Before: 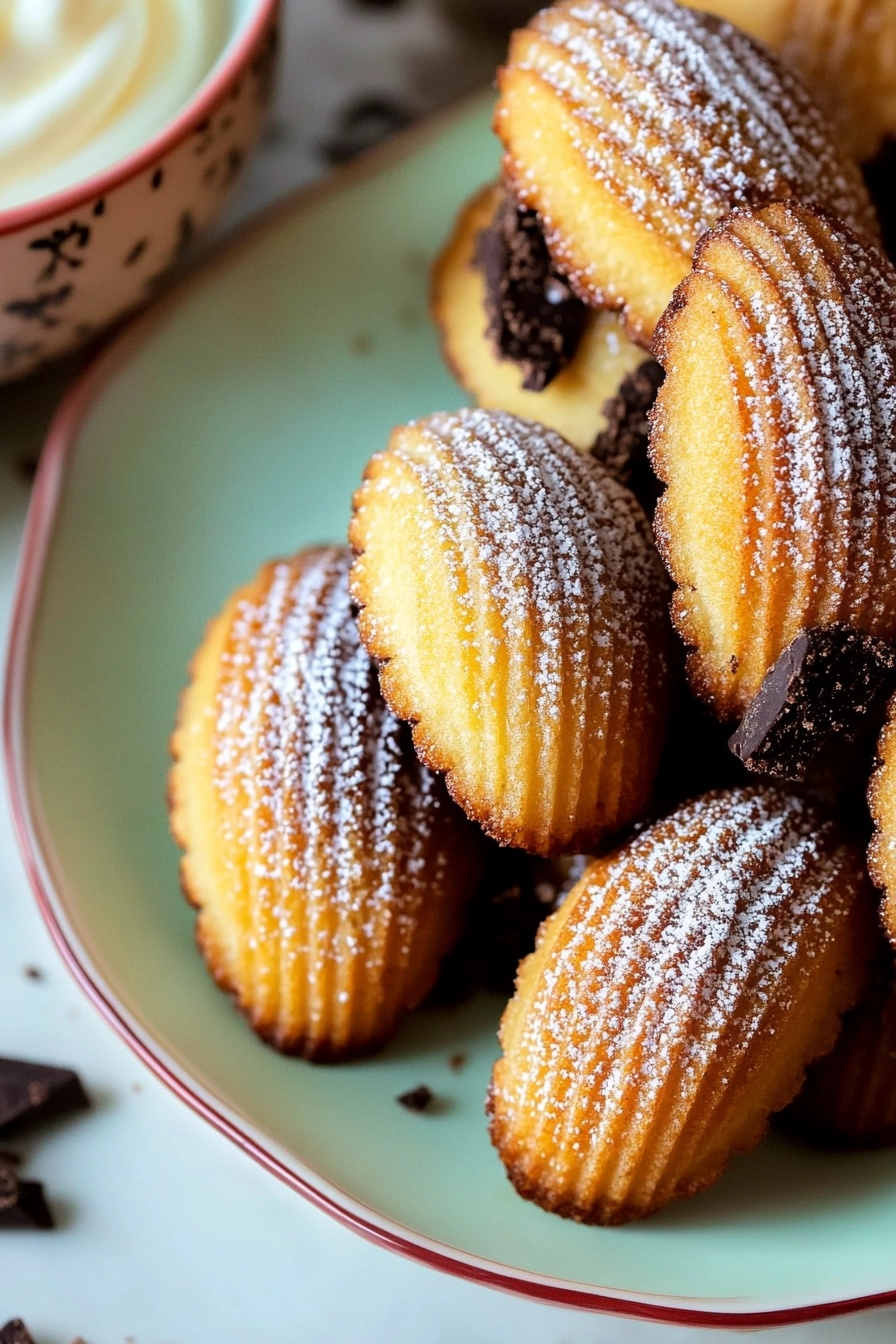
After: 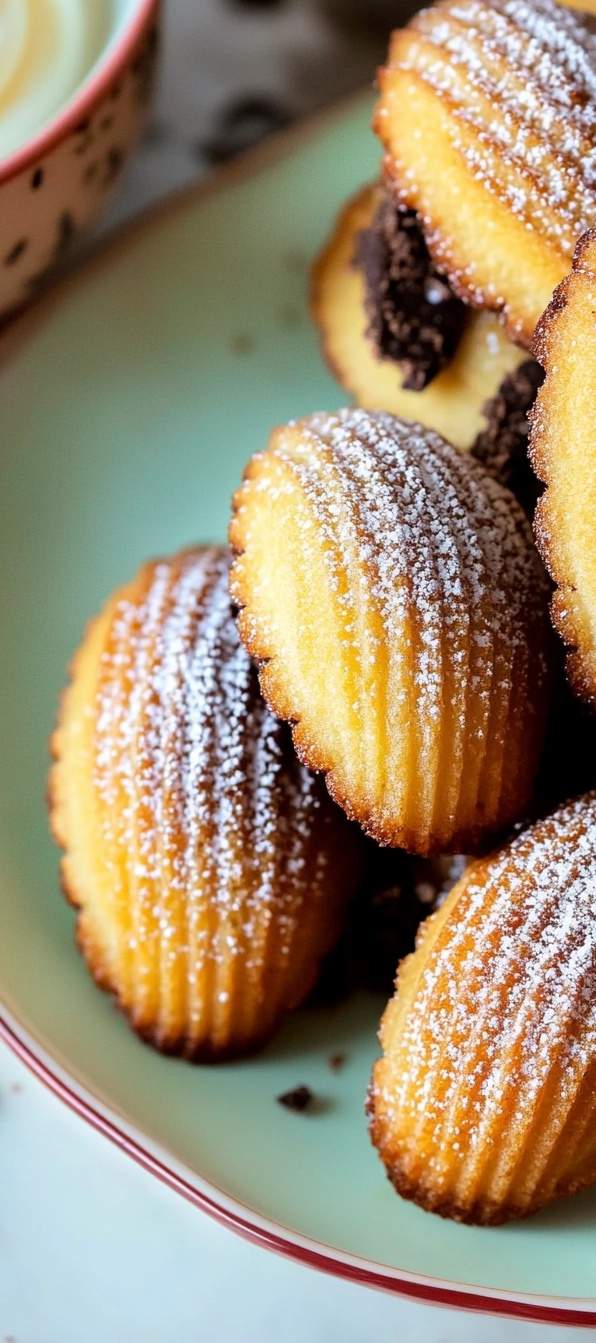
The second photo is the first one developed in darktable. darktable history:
crop and rotate: left 13.453%, right 19.937%
